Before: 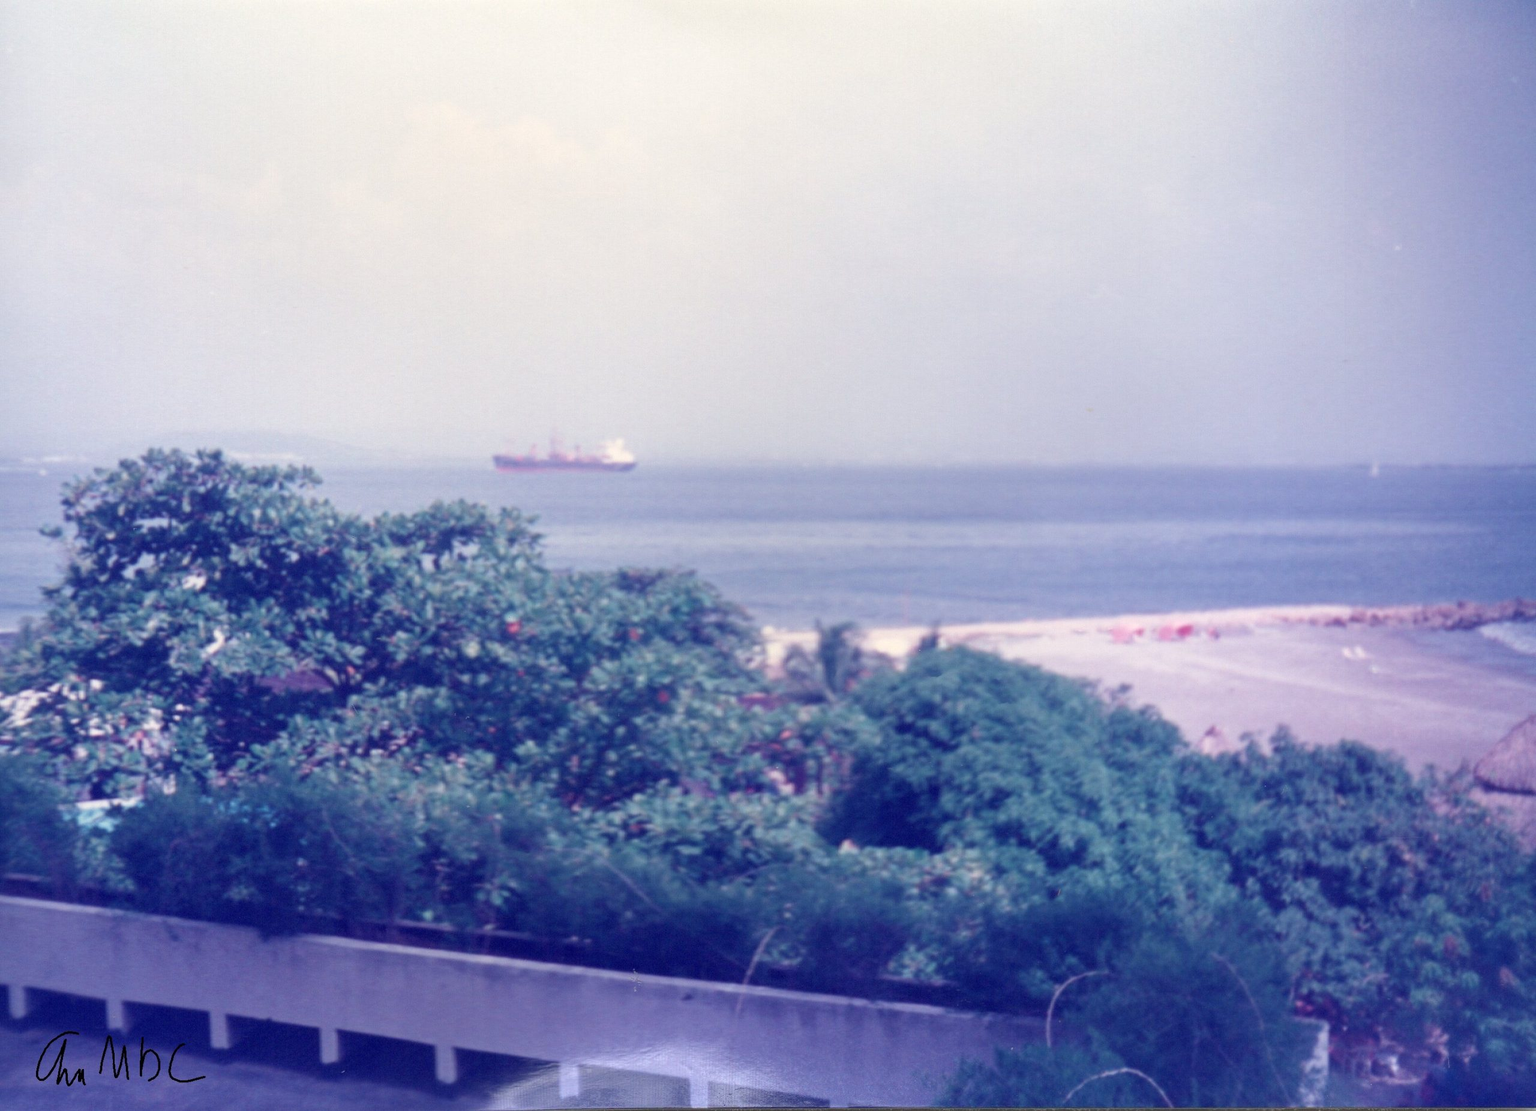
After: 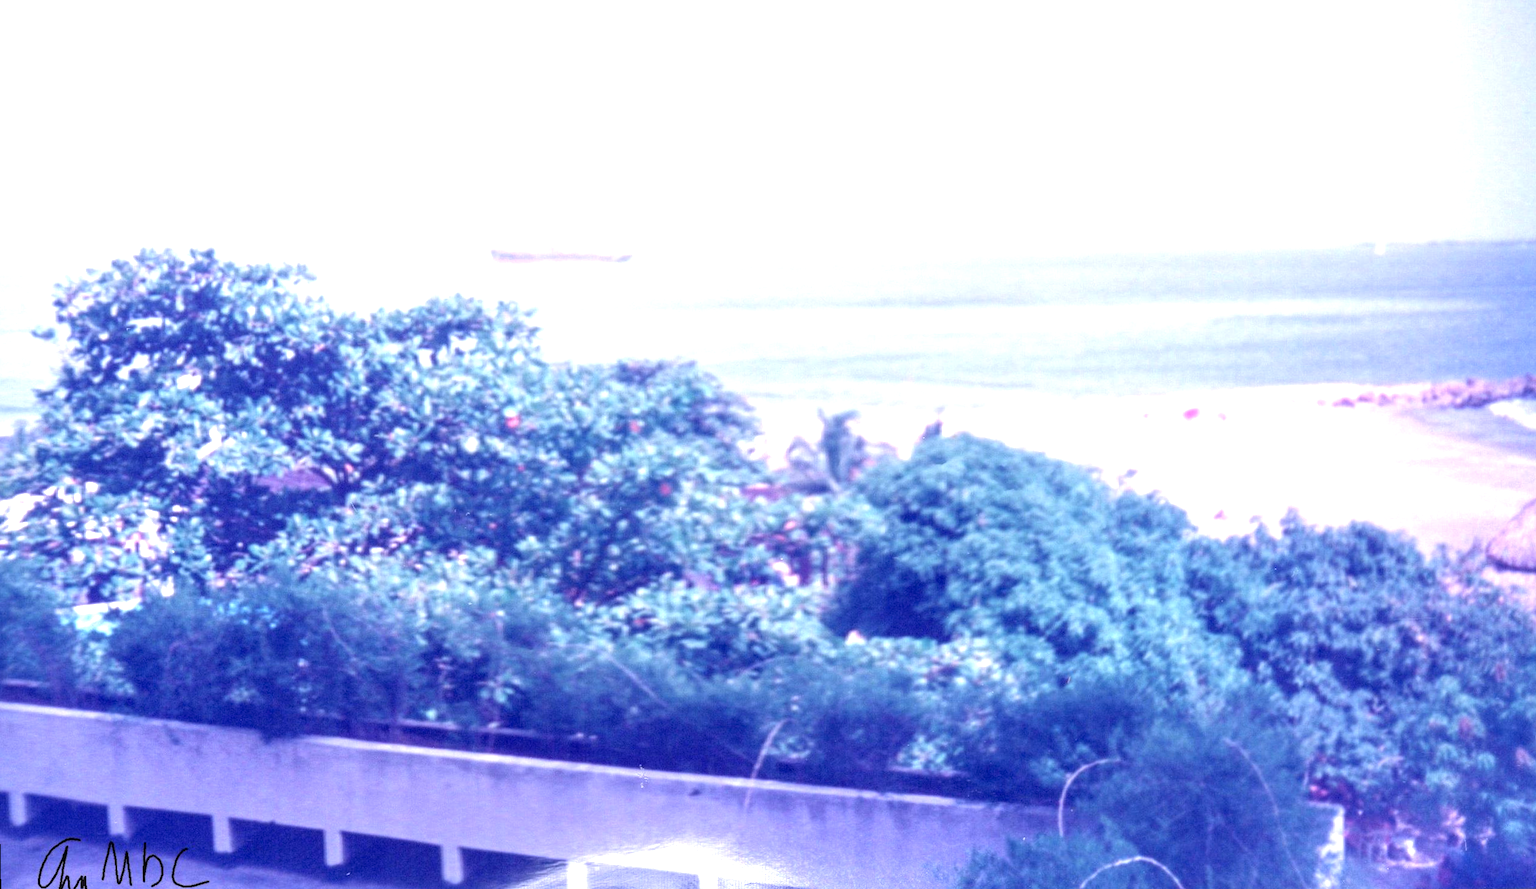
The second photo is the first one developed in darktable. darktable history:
local contrast: on, module defaults
exposure: black level correction 0, exposure 1.45 EV, compensate exposure bias true, compensate highlight preservation false
rotate and perspective: rotation -1°, crop left 0.011, crop right 0.989, crop top 0.025, crop bottom 0.975
crop and rotate: top 18.507%
